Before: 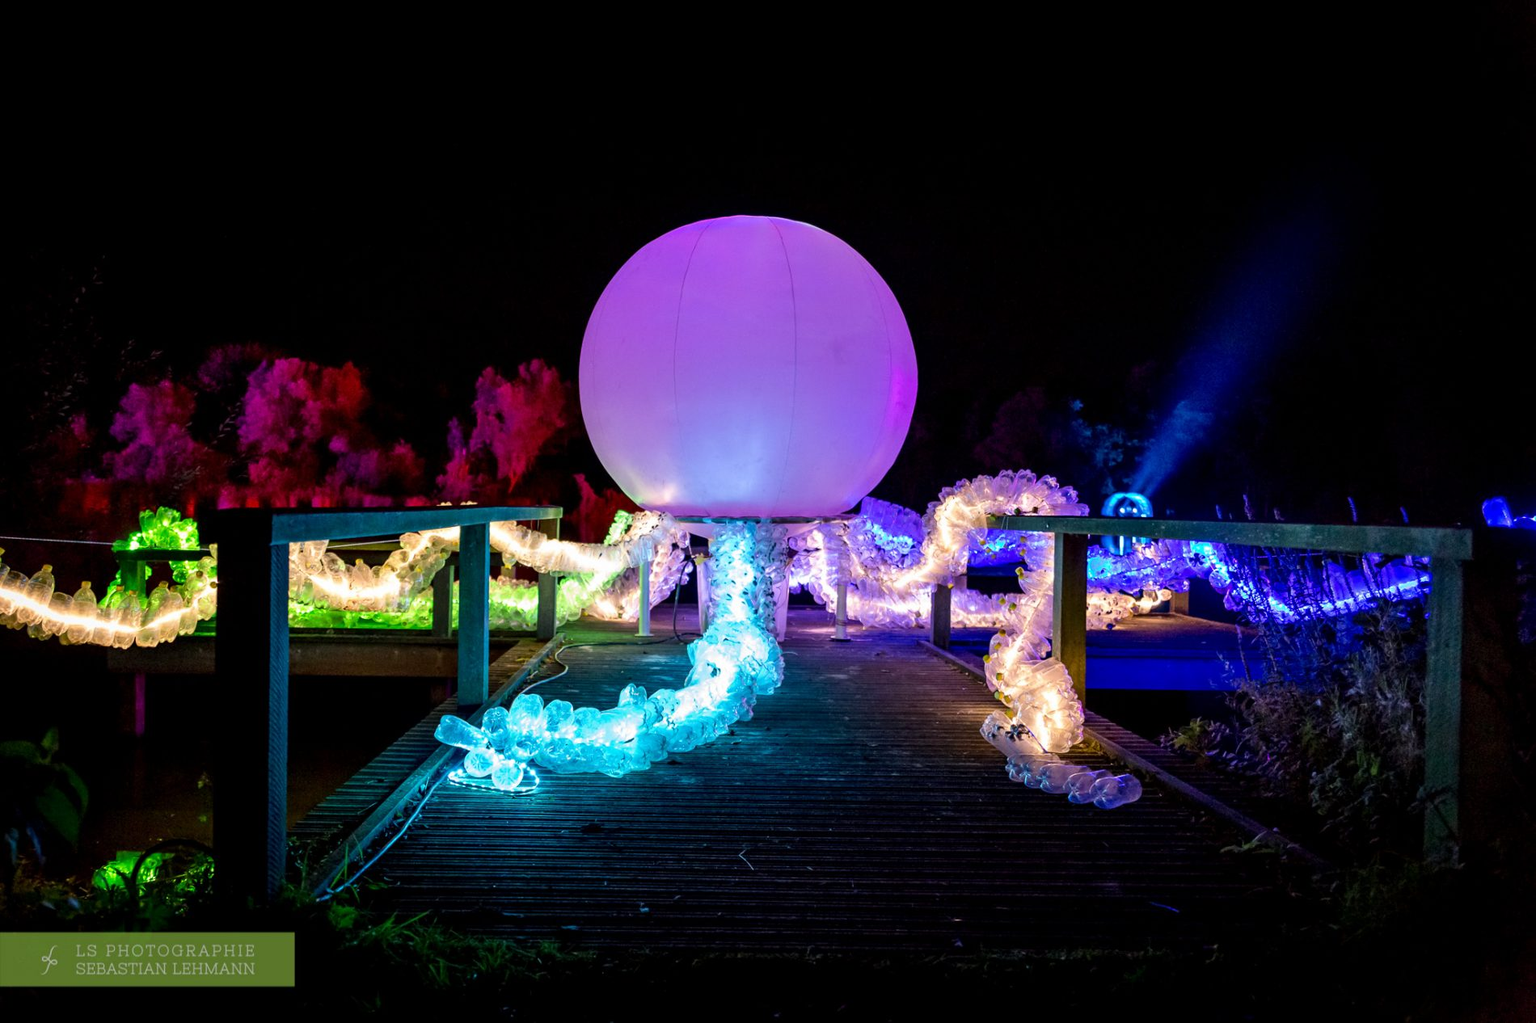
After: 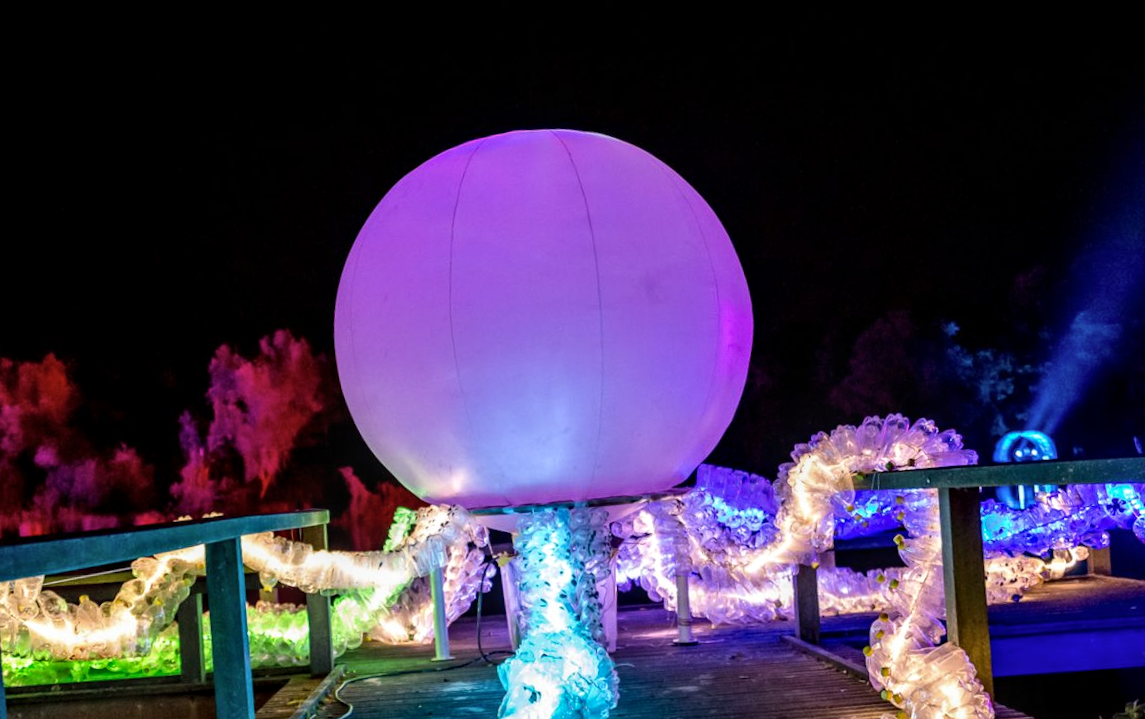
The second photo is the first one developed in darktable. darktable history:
crop: left 20.932%, top 15.471%, right 21.848%, bottom 34.081%
rotate and perspective: rotation -4.98°, automatic cropping off
local contrast: on, module defaults
